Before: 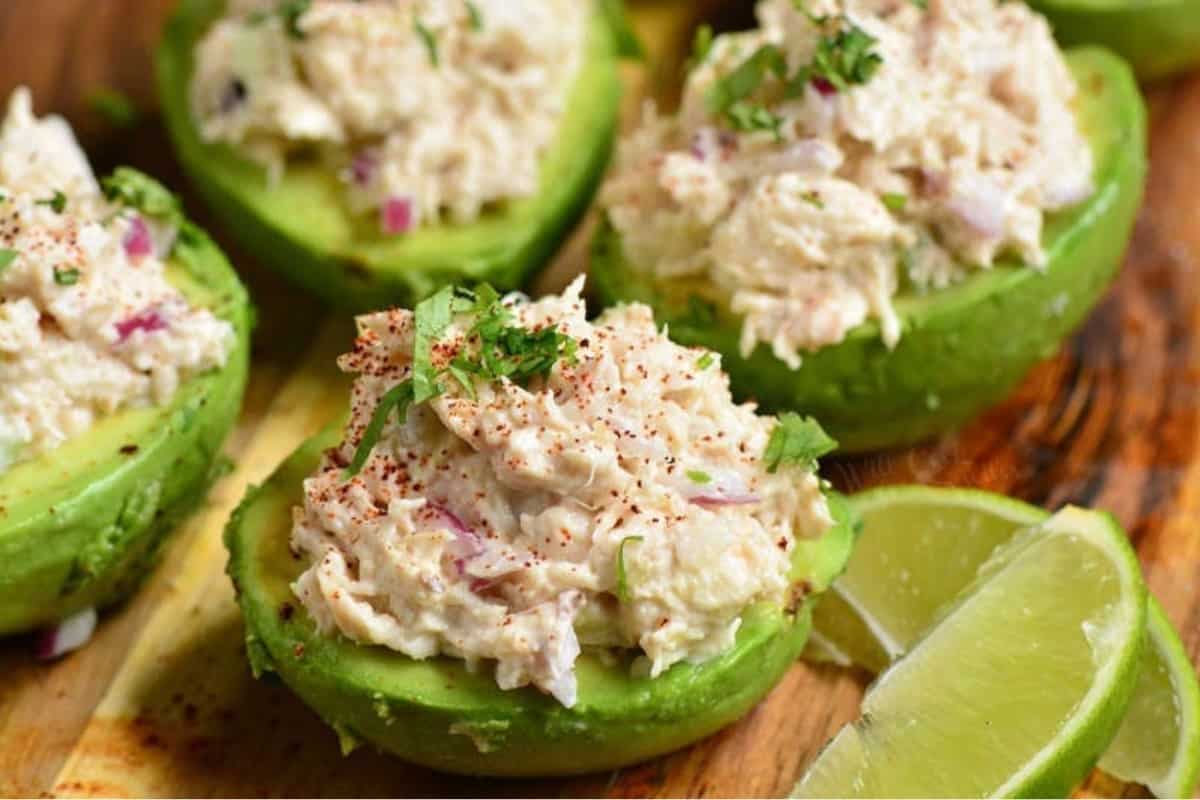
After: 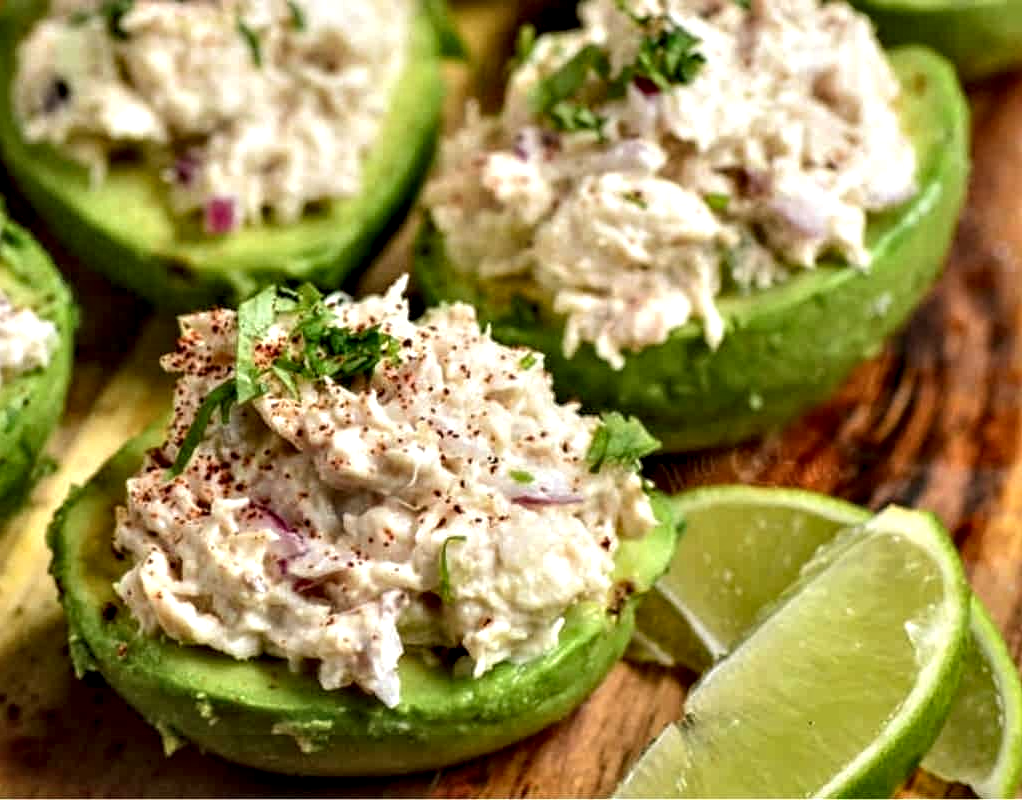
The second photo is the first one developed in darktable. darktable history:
crop and rotate: left 14.809%
local contrast: detail 130%
contrast equalizer: y [[0.601, 0.6, 0.598, 0.598, 0.6, 0.601], [0.5 ×6], [0.5 ×6], [0 ×6], [0 ×6]]
